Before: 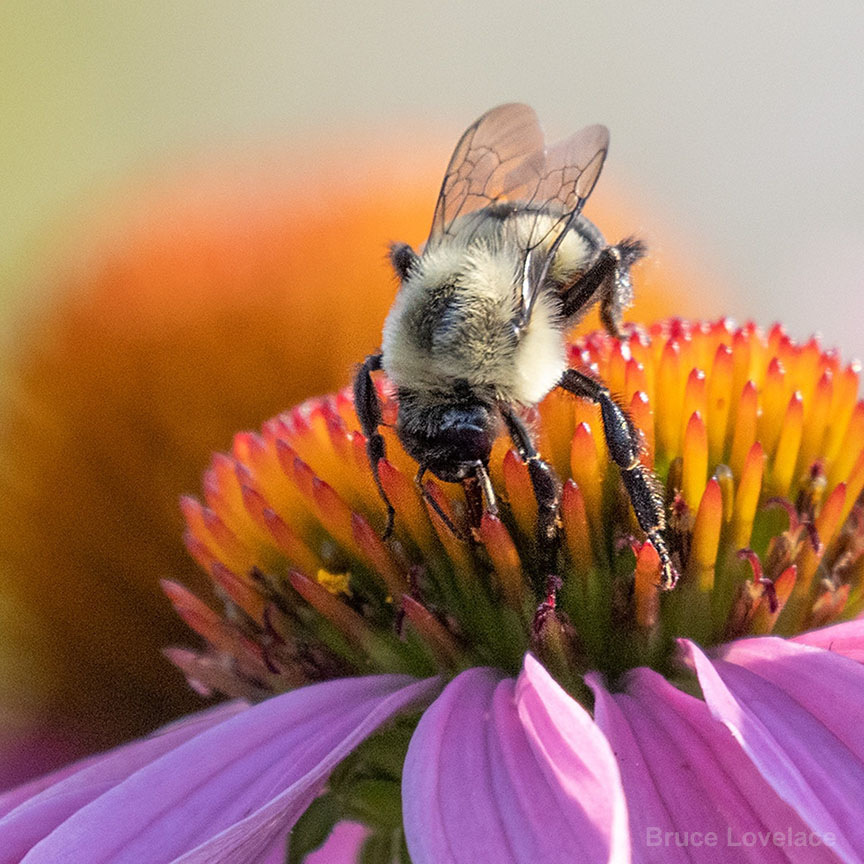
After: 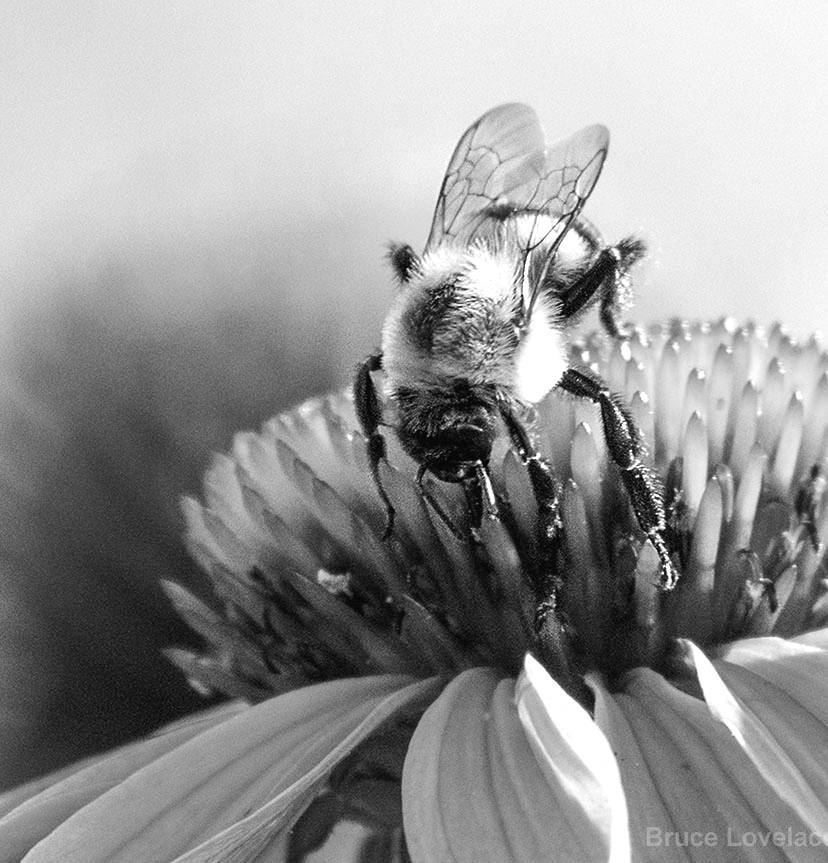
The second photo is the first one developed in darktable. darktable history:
crop: right 4.126%, bottom 0.031%
color balance: lift [1.001, 1.007, 1, 0.993], gamma [1.023, 1.026, 1.01, 0.974], gain [0.964, 1.059, 1.073, 0.927]
monochrome: a 32, b 64, size 2.3
tone equalizer: -8 EV -0.75 EV, -7 EV -0.7 EV, -6 EV -0.6 EV, -5 EV -0.4 EV, -3 EV 0.4 EV, -2 EV 0.6 EV, -1 EV 0.7 EV, +0 EV 0.75 EV, edges refinement/feathering 500, mask exposure compensation -1.57 EV, preserve details no
